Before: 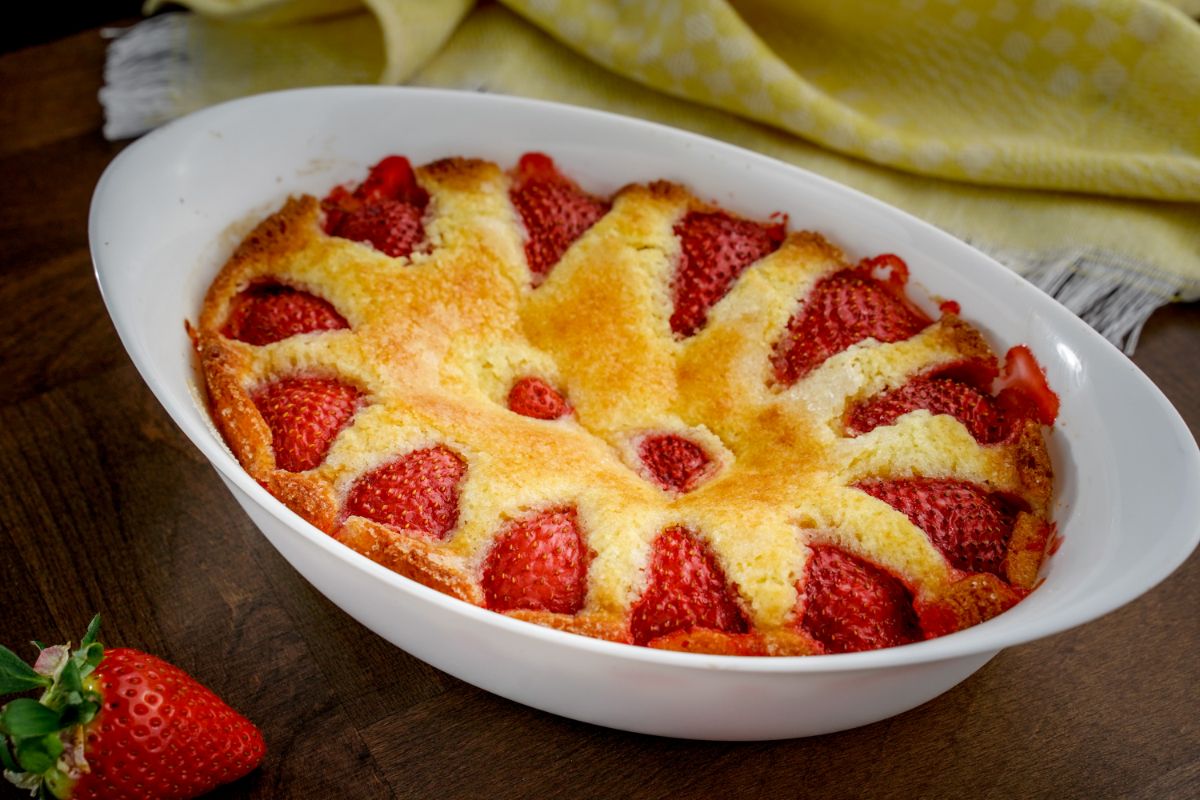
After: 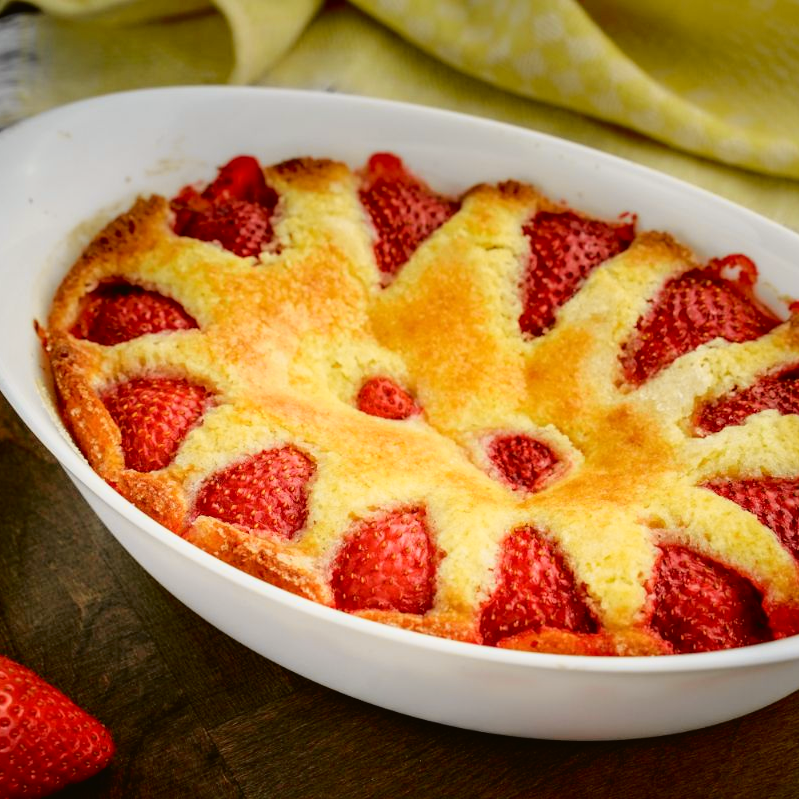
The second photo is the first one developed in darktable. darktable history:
crop and rotate: left 12.648%, right 20.685%
tone curve: curves: ch0 [(0, 0.021) (0.049, 0.044) (0.152, 0.14) (0.328, 0.377) (0.473, 0.543) (0.641, 0.705) (0.85, 0.894) (1, 0.969)]; ch1 [(0, 0) (0.302, 0.331) (0.433, 0.432) (0.472, 0.47) (0.502, 0.503) (0.527, 0.516) (0.564, 0.573) (0.614, 0.626) (0.677, 0.701) (0.859, 0.885) (1, 1)]; ch2 [(0, 0) (0.33, 0.301) (0.447, 0.44) (0.487, 0.496) (0.502, 0.516) (0.535, 0.563) (0.565, 0.597) (0.608, 0.641) (1, 1)], color space Lab, independent channels, preserve colors none
